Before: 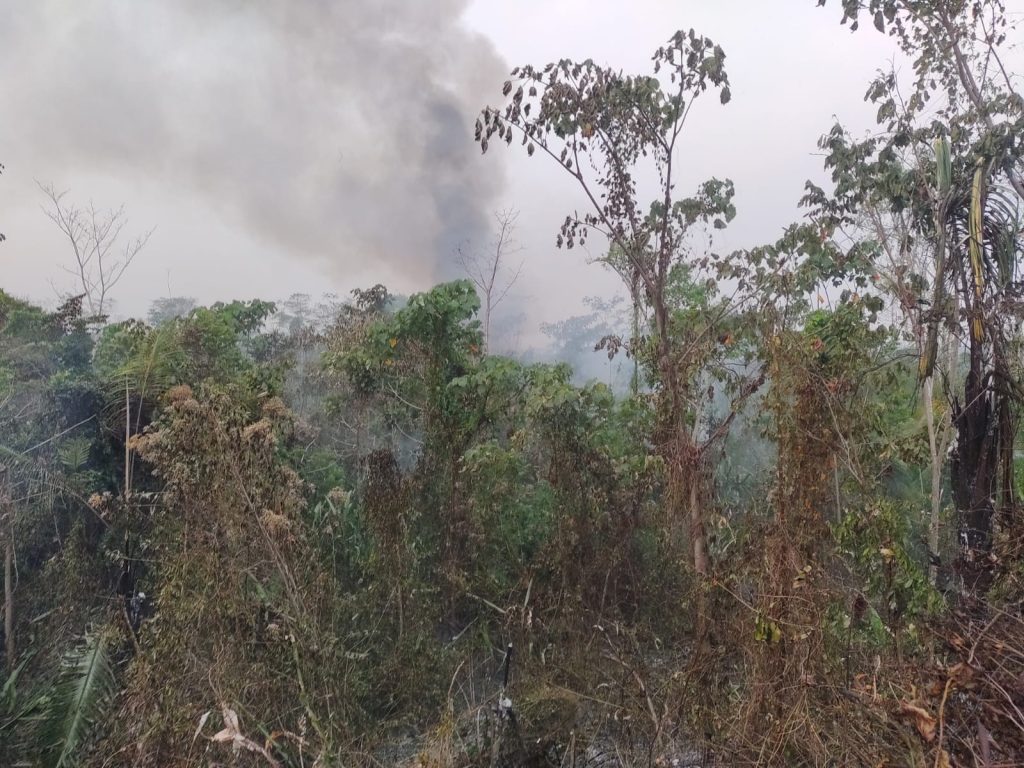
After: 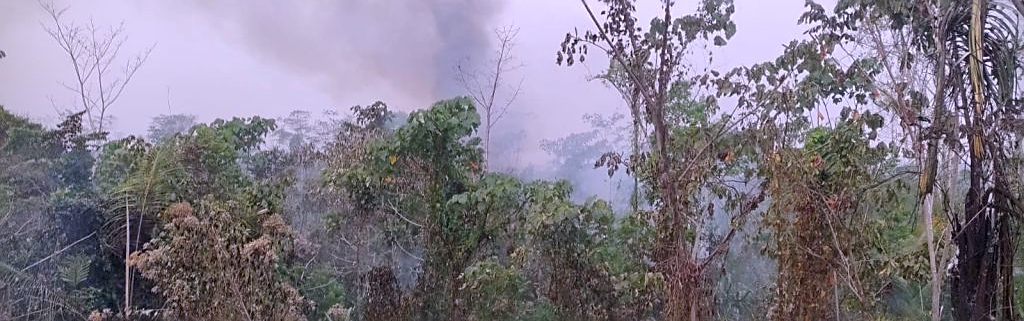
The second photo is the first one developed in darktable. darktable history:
exposure: black level correction 0.005, exposure 0.001 EV, compensate highlight preservation false
crop and rotate: top 23.84%, bottom 34.294%
vignetting: dithering 8-bit output, unbound false
sharpen: on, module defaults
white balance: red 1.042, blue 1.17
